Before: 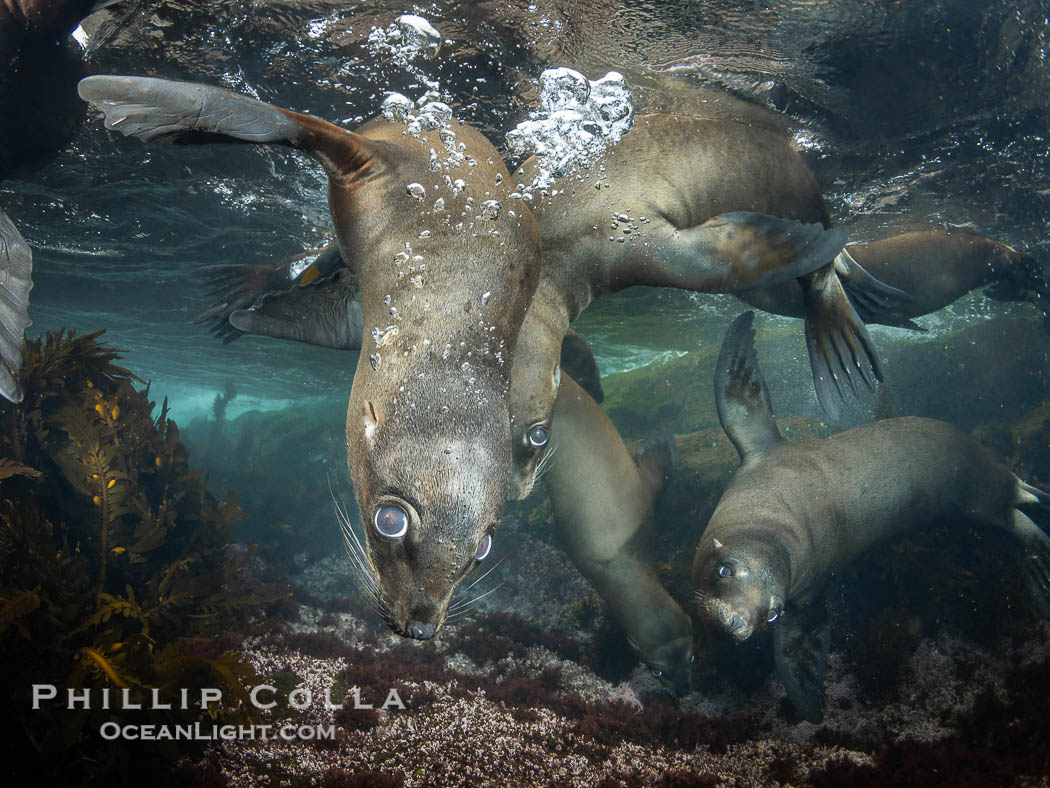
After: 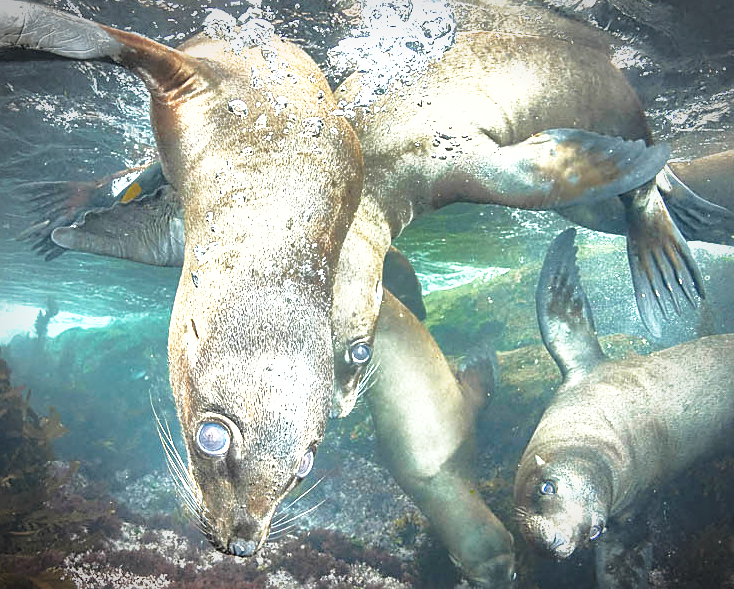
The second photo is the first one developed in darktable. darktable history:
shadows and highlights: shadows 40, highlights -60
exposure: black level correction 0, exposure 1.9 EV, compensate highlight preservation false
vignetting: automatic ratio true
base curve: curves: ch0 [(0, 0) (0.688, 0.865) (1, 1)], preserve colors none
crop and rotate: left 17.046%, top 10.659%, right 12.989%, bottom 14.553%
sharpen: on, module defaults
